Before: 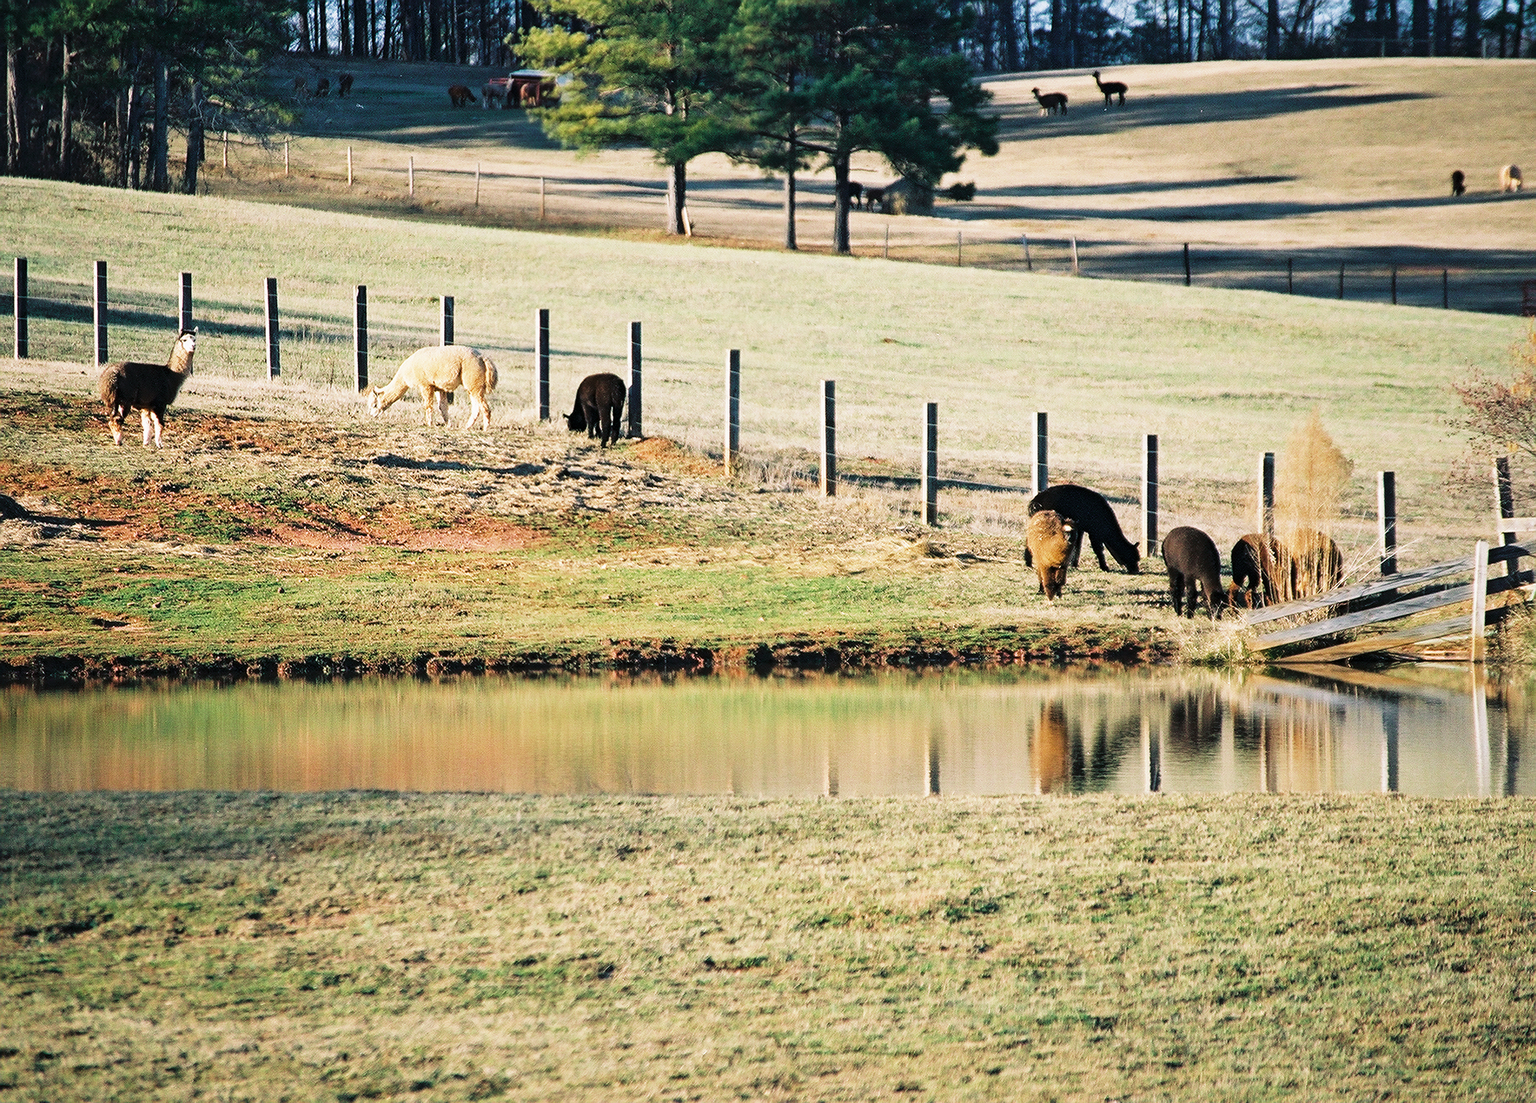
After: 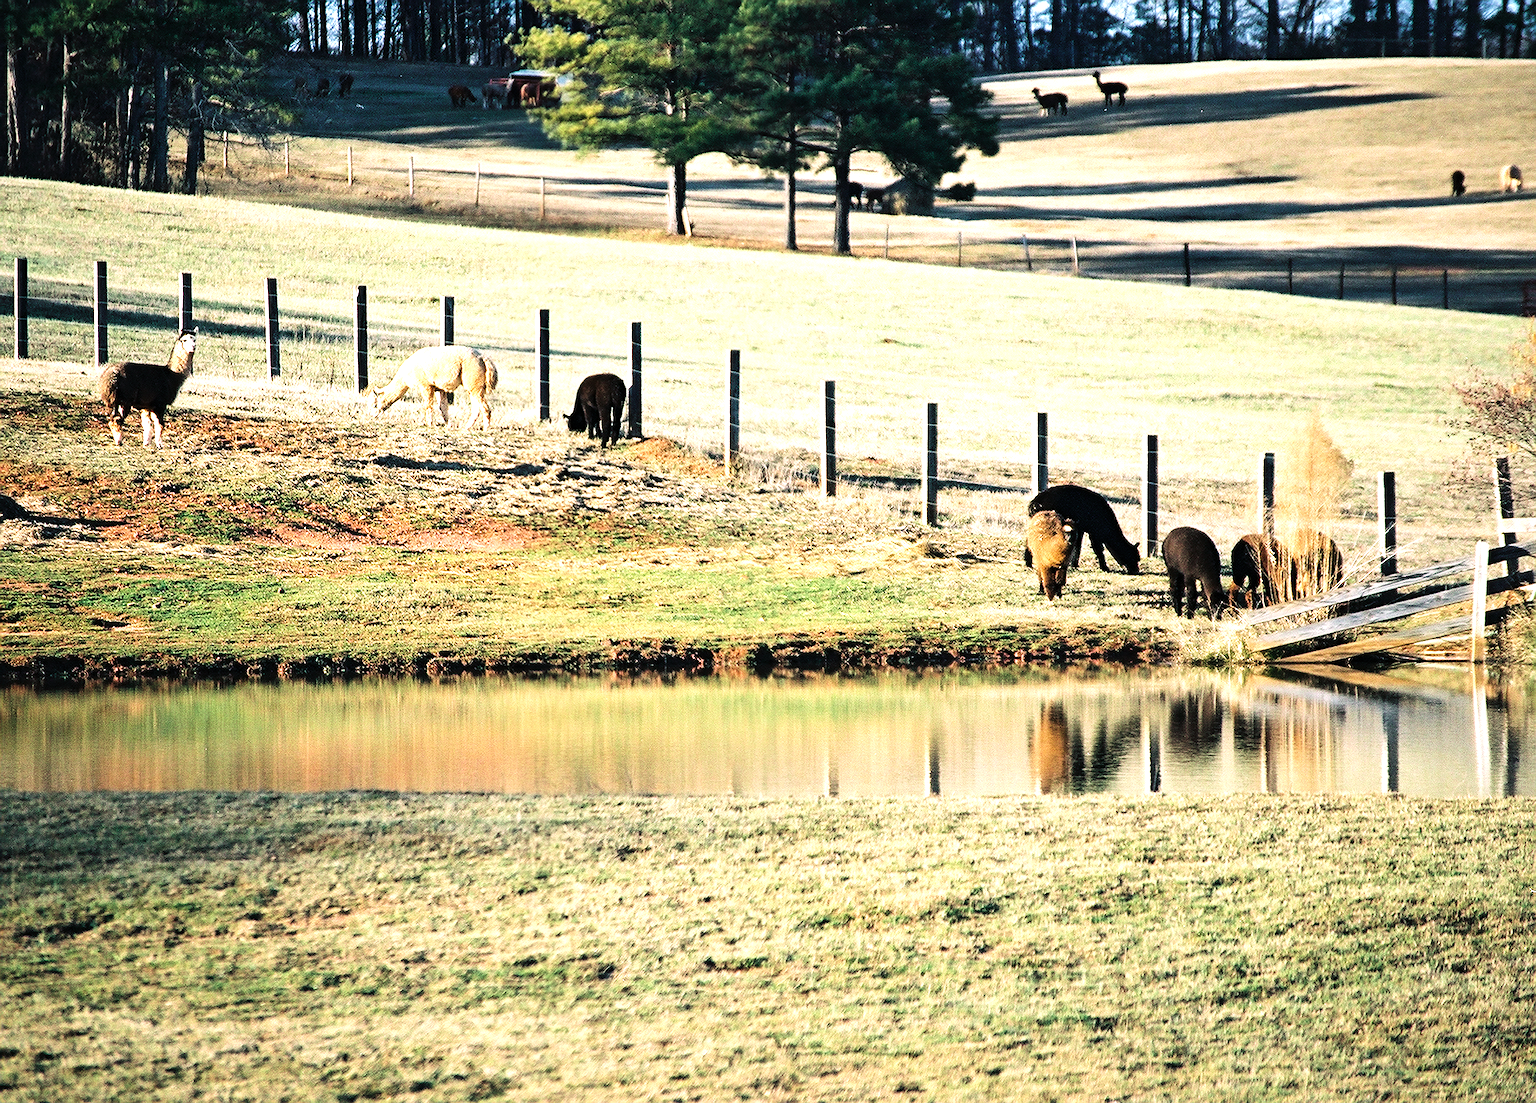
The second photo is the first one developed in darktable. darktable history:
tone equalizer: -8 EV -0.777 EV, -7 EV -0.713 EV, -6 EV -0.599 EV, -5 EV -0.407 EV, -3 EV 0.402 EV, -2 EV 0.6 EV, -1 EV 0.676 EV, +0 EV 0.764 EV, edges refinement/feathering 500, mask exposure compensation -1.57 EV, preserve details no
